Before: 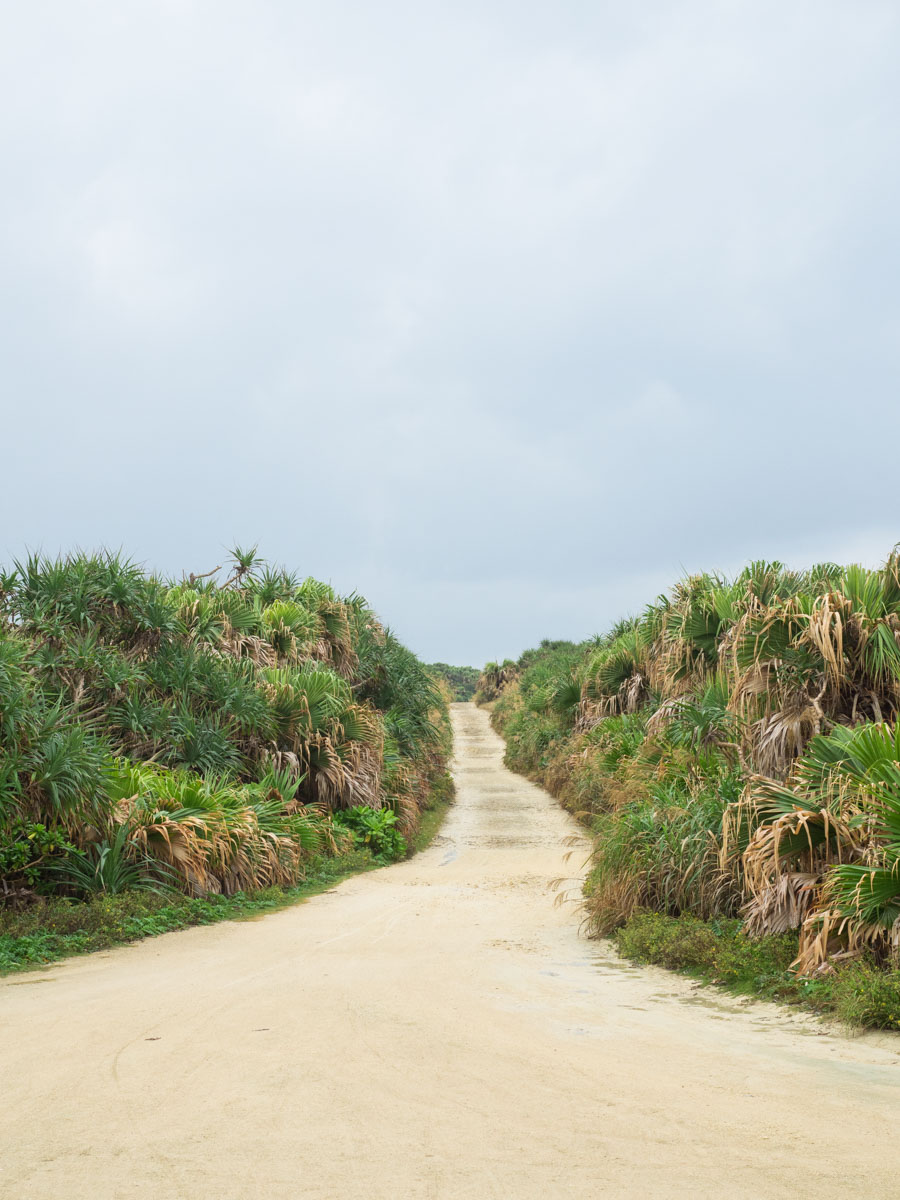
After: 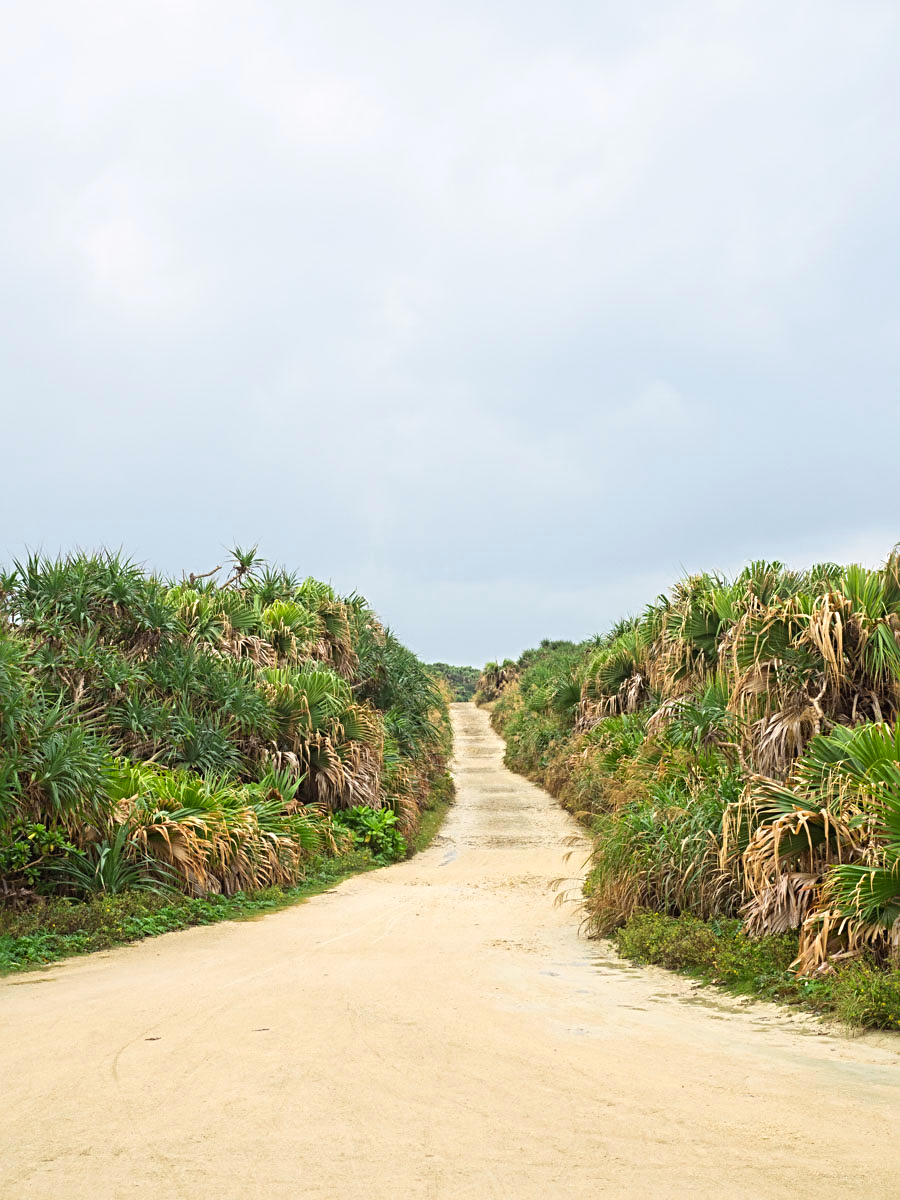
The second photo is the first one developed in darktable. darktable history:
sharpen: radius 4
color balance rgb: shadows lift › chroma 2%, shadows lift › hue 50°, power › hue 60°, highlights gain › chroma 1%, highlights gain › hue 60°, global offset › luminance 0.25%, global vibrance 30%
exposure: exposure 0.128 EV, compensate highlight preservation false
